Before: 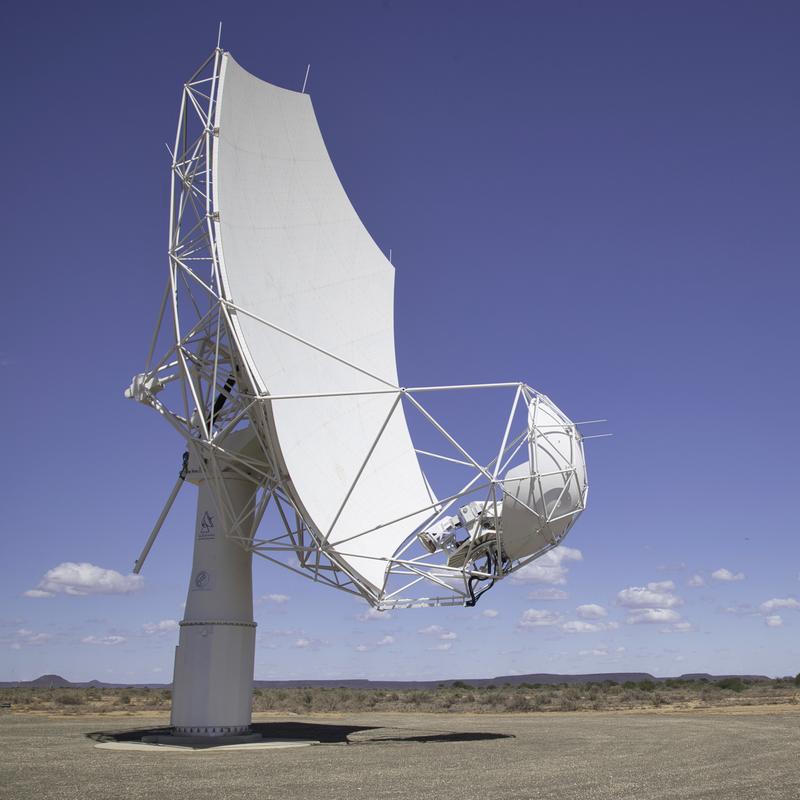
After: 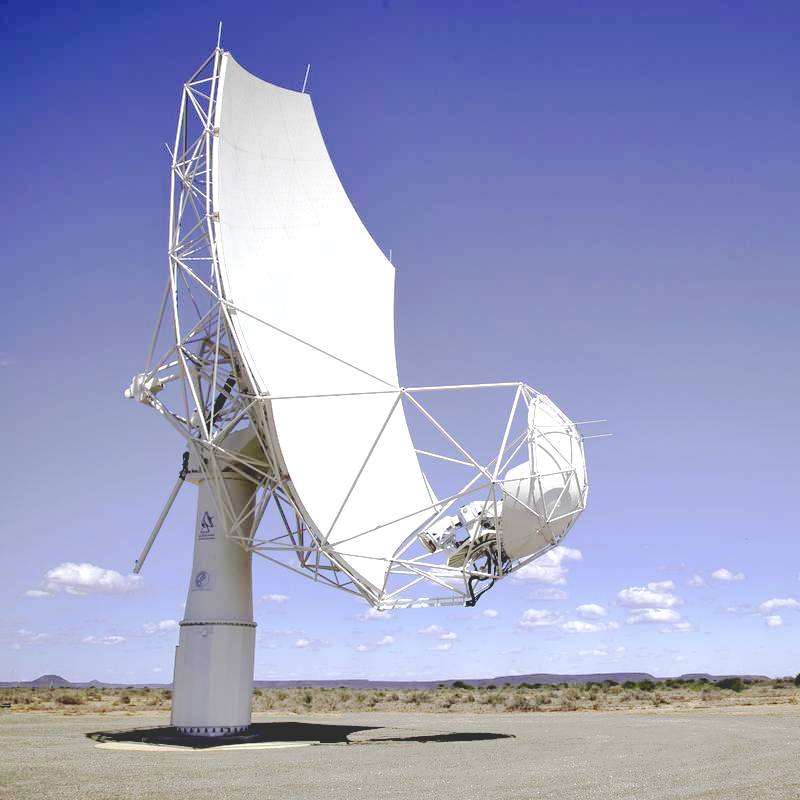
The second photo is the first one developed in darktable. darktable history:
exposure: exposure 0.607 EV, compensate exposure bias true, compensate highlight preservation false
base curve: curves: ch0 [(0.065, 0.026) (0.236, 0.358) (0.53, 0.546) (0.777, 0.841) (0.924, 0.992)], preserve colors none
